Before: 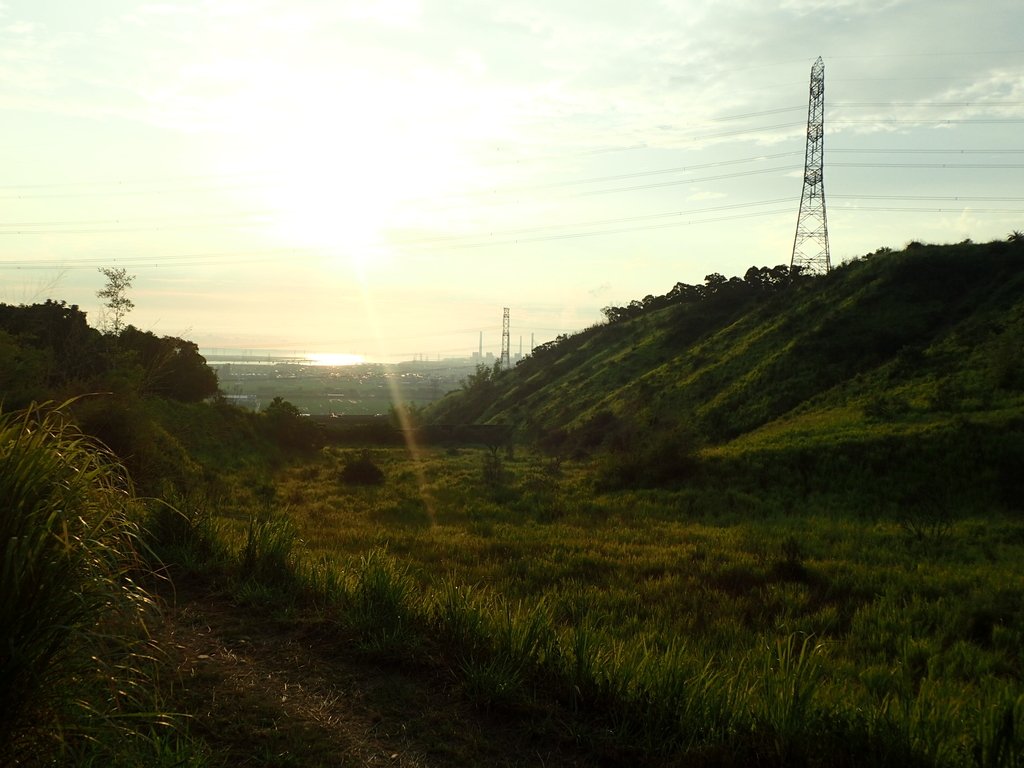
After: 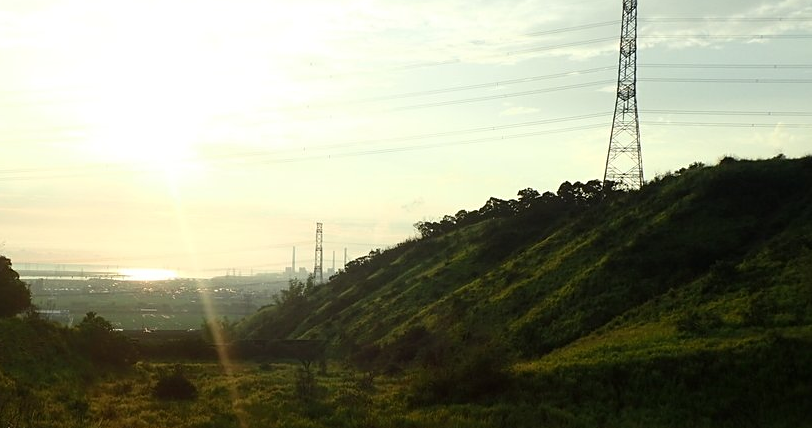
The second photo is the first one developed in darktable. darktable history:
crop: left 18.345%, top 11.122%, right 2.284%, bottom 33.063%
sharpen: amount 0.204
